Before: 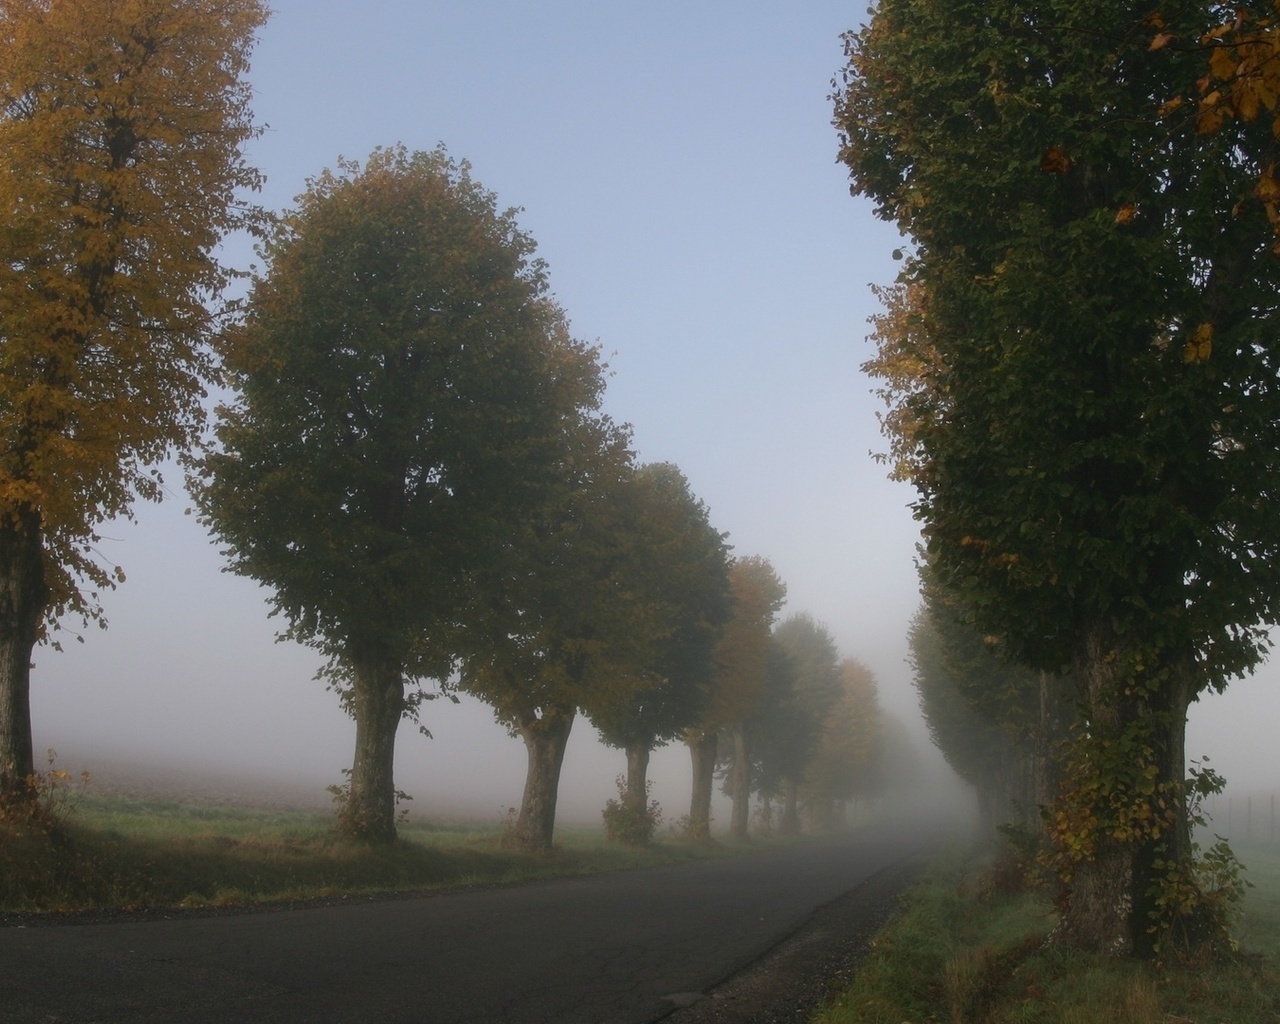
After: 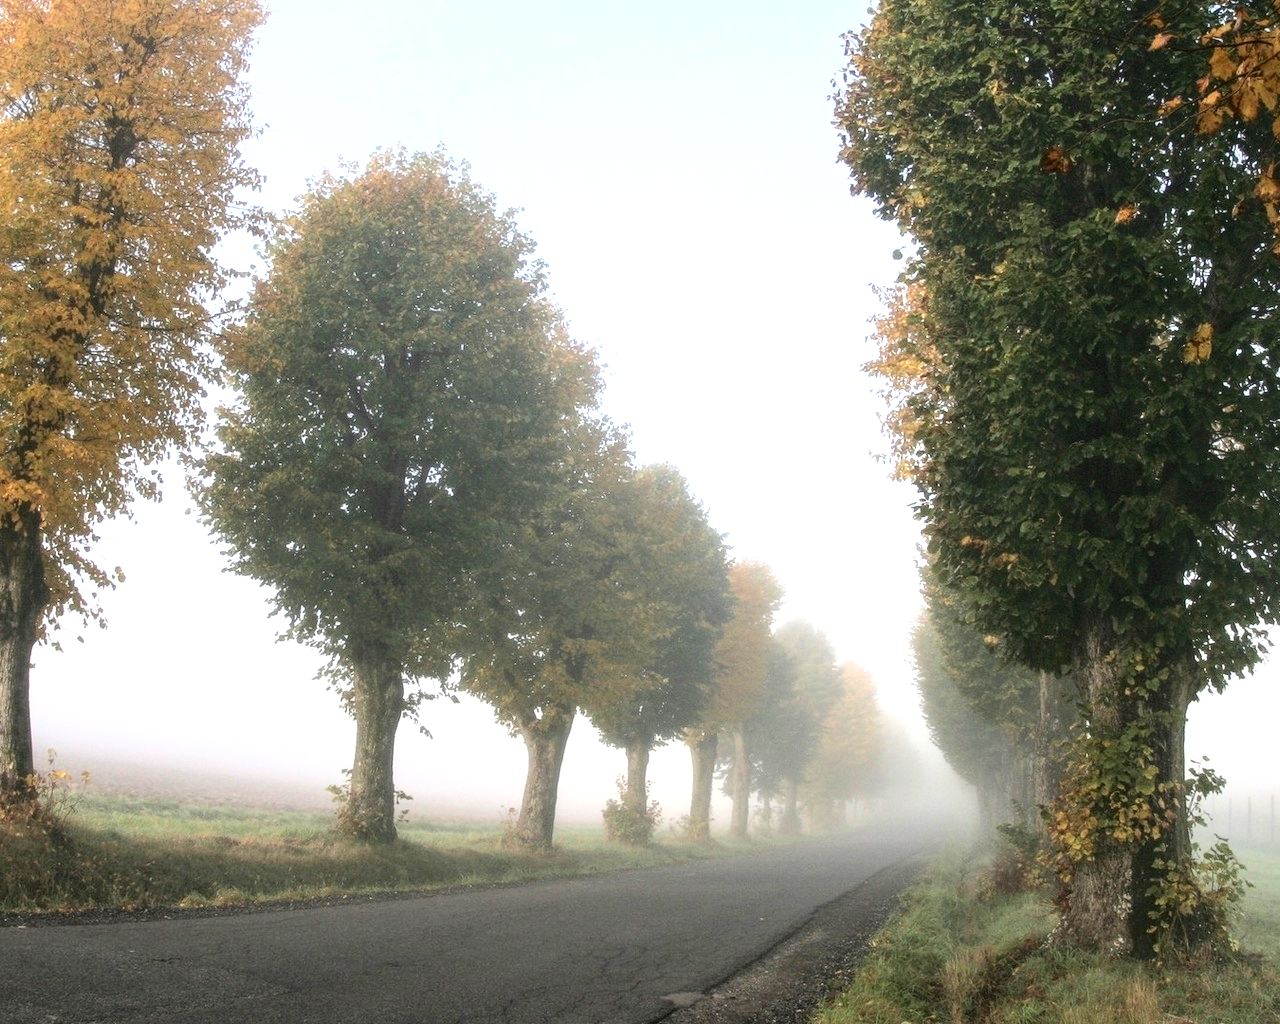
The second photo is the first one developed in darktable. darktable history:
tone curve: curves: ch0 [(0, 0) (0.003, 0) (0.011, 0.002) (0.025, 0.004) (0.044, 0.007) (0.069, 0.015) (0.1, 0.025) (0.136, 0.04) (0.177, 0.09) (0.224, 0.152) (0.277, 0.239) (0.335, 0.335) (0.399, 0.43) (0.468, 0.524) (0.543, 0.621) (0.623, 0.712) (0.709, 0.792) (0.801, 0.871) (0.898, 0.951) (1, 1)], color space Lab, independent channels, preserve colors none
exposure: black level correction 0, exposure 1.55 EV, compensate highlight preservation false
local contrast: on, module defaults
